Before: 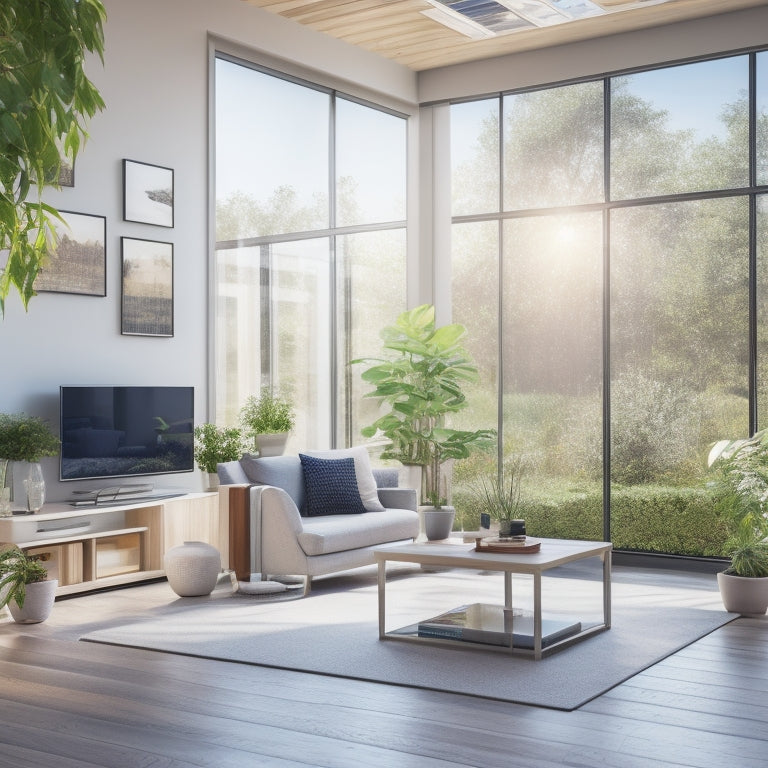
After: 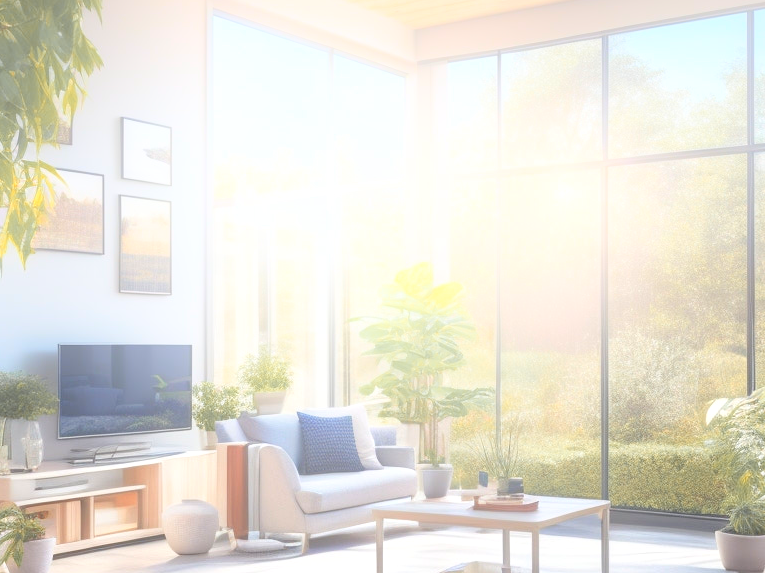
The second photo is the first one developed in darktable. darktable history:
shadows and highlights: radius 110.86, shadows 51.09, white point adjustment 9.16, highlights -4.17, highlights color adjustment 32.2%, soften with gaussian
color zones: curves: ch1 [(0.263, 0.53) (0.376, 0.287) (0.487, 0.512) (0.748, 0.547) (1, 0.513)]; ch2 [(0.262, 0.45) (0.751, 0.477)], mix 31.98%
contrast brightness saturation: contrast 0.04, saturation 0.16
bloom: on, module defaults
crop: left 0.387%, top 5.469%, bottom 19.809%
